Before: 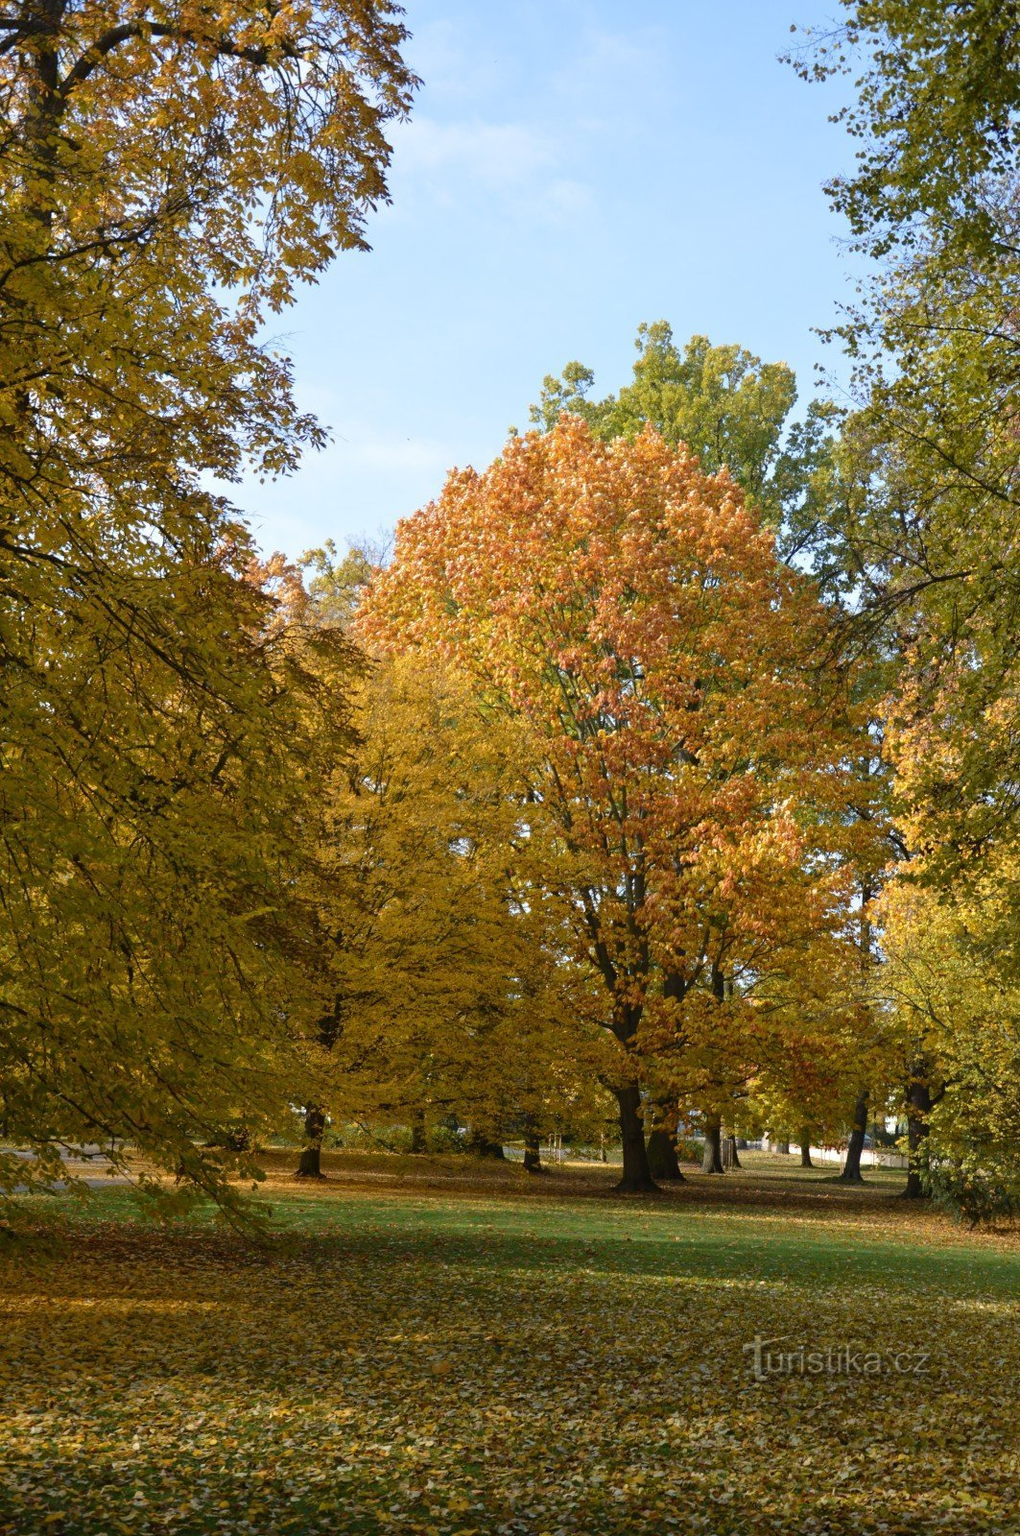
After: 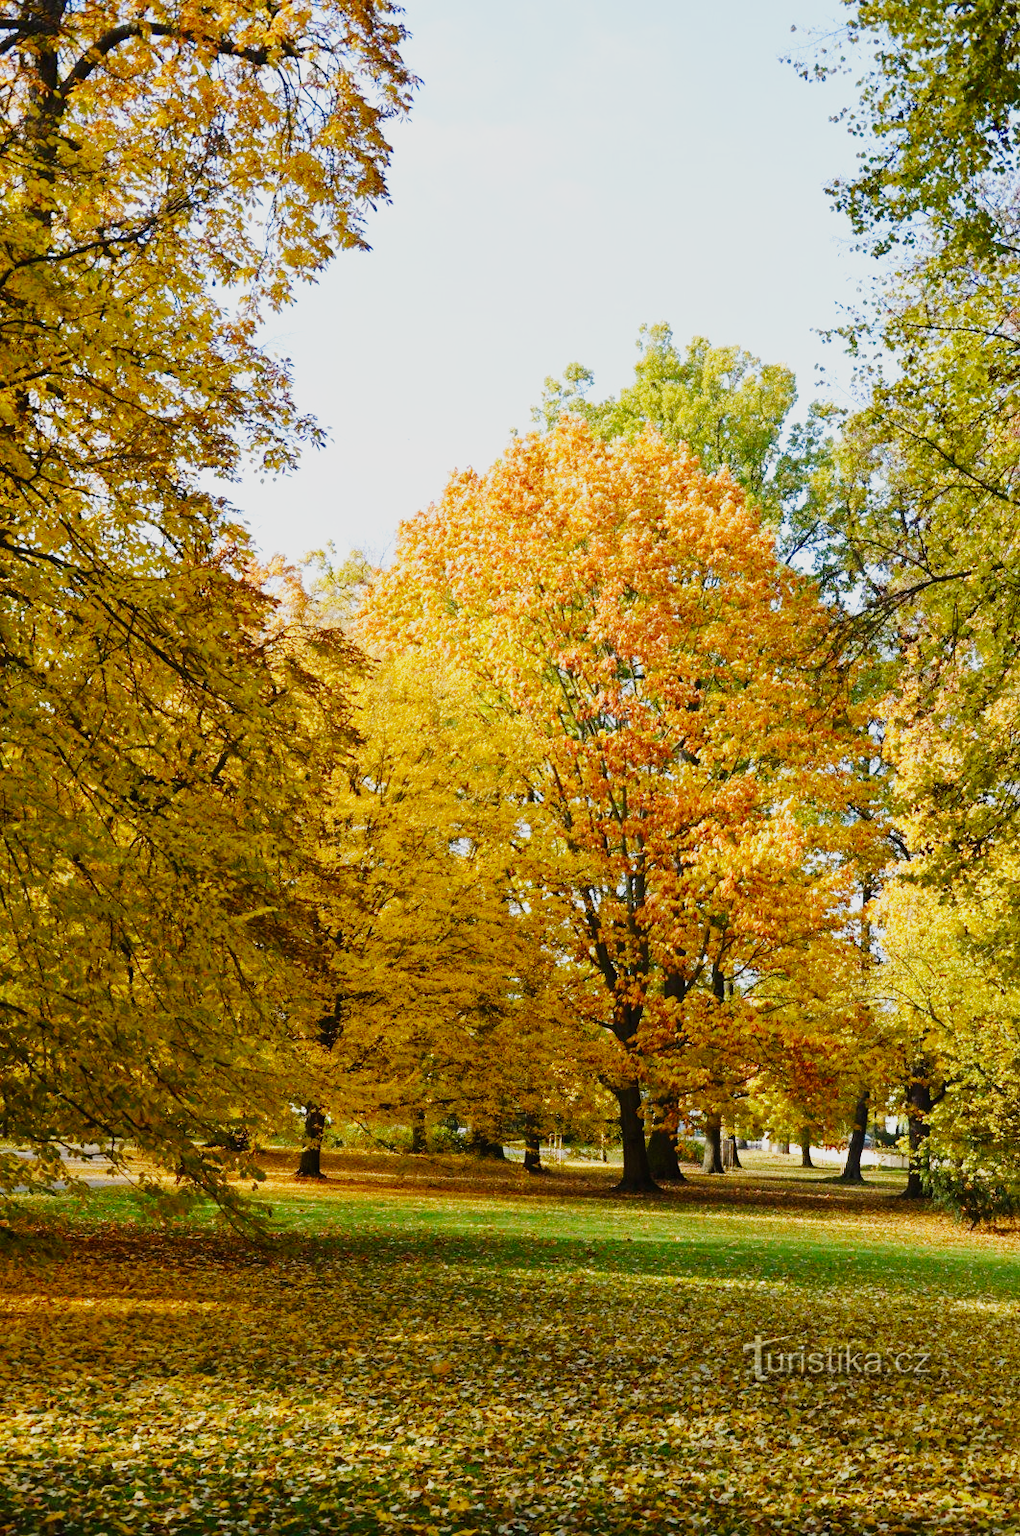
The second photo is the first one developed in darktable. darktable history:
shadows and highlights: radius 121.13, shadows 21.4, white point adjustment -9.72, highlights -14.39, soften with gaussian
base curve: curves: ch0 [(0, 0.003) (0.001, 0.002) (0.006, 0.004) (0.02, 0.022) (0.048, 0.086) (0.094, 0.234) (0.162, 0.431) (0.258, 0.629) (0.385, 0.8) (0.548, 0.918) (0.751, 0.988) (1, 1)], preserve colors none
